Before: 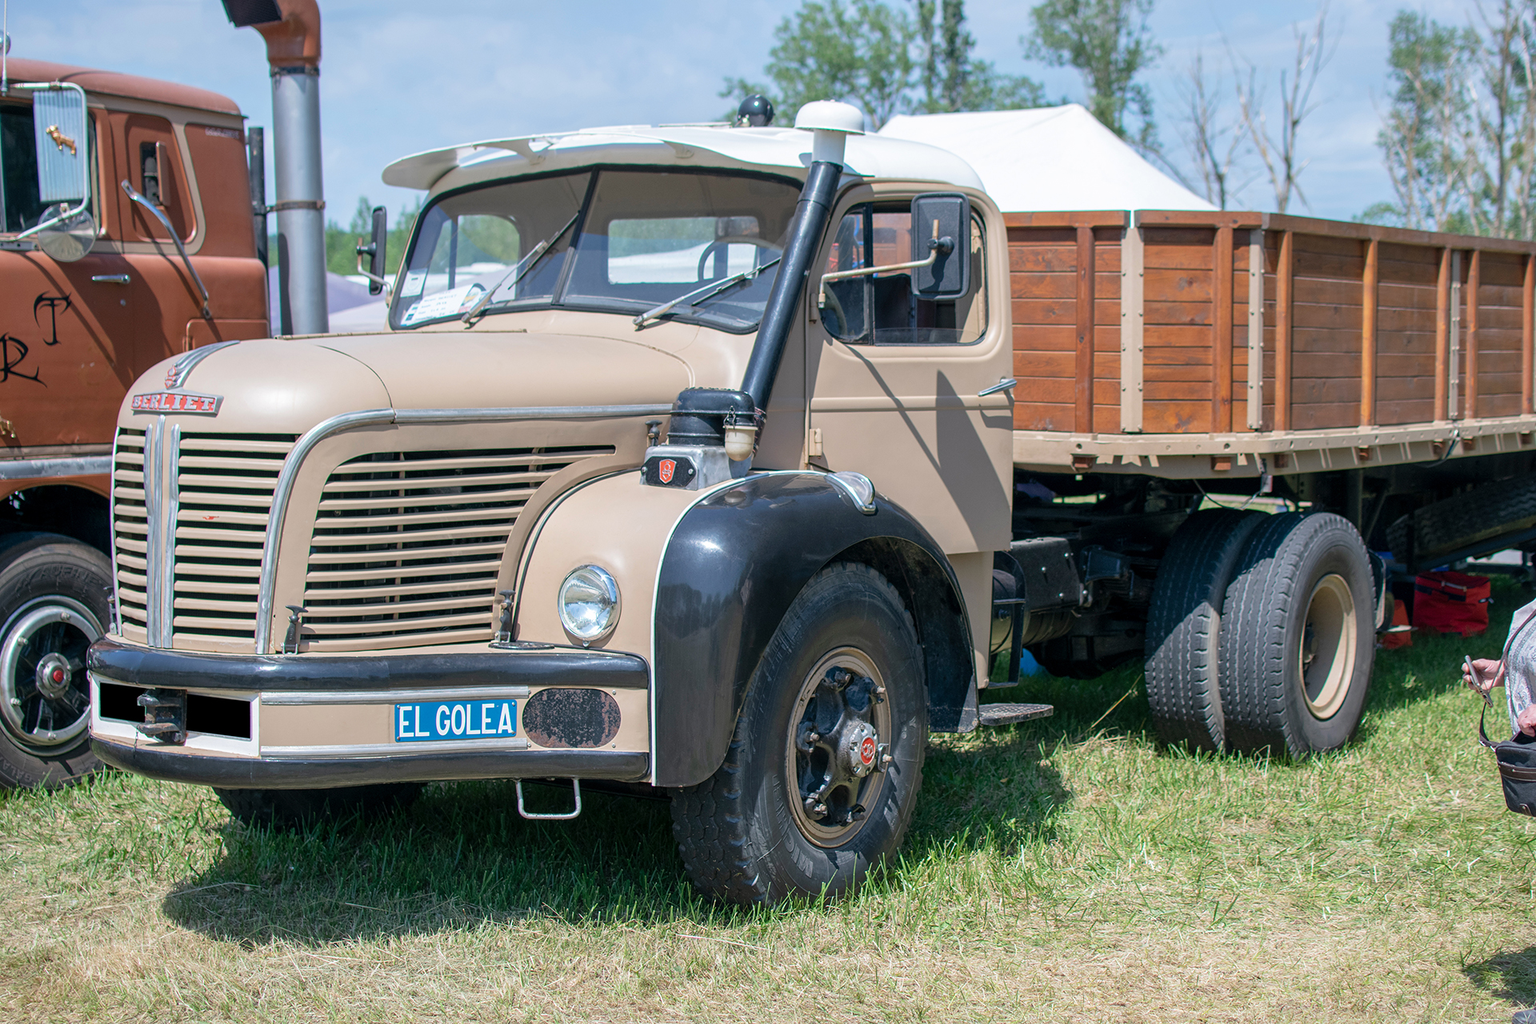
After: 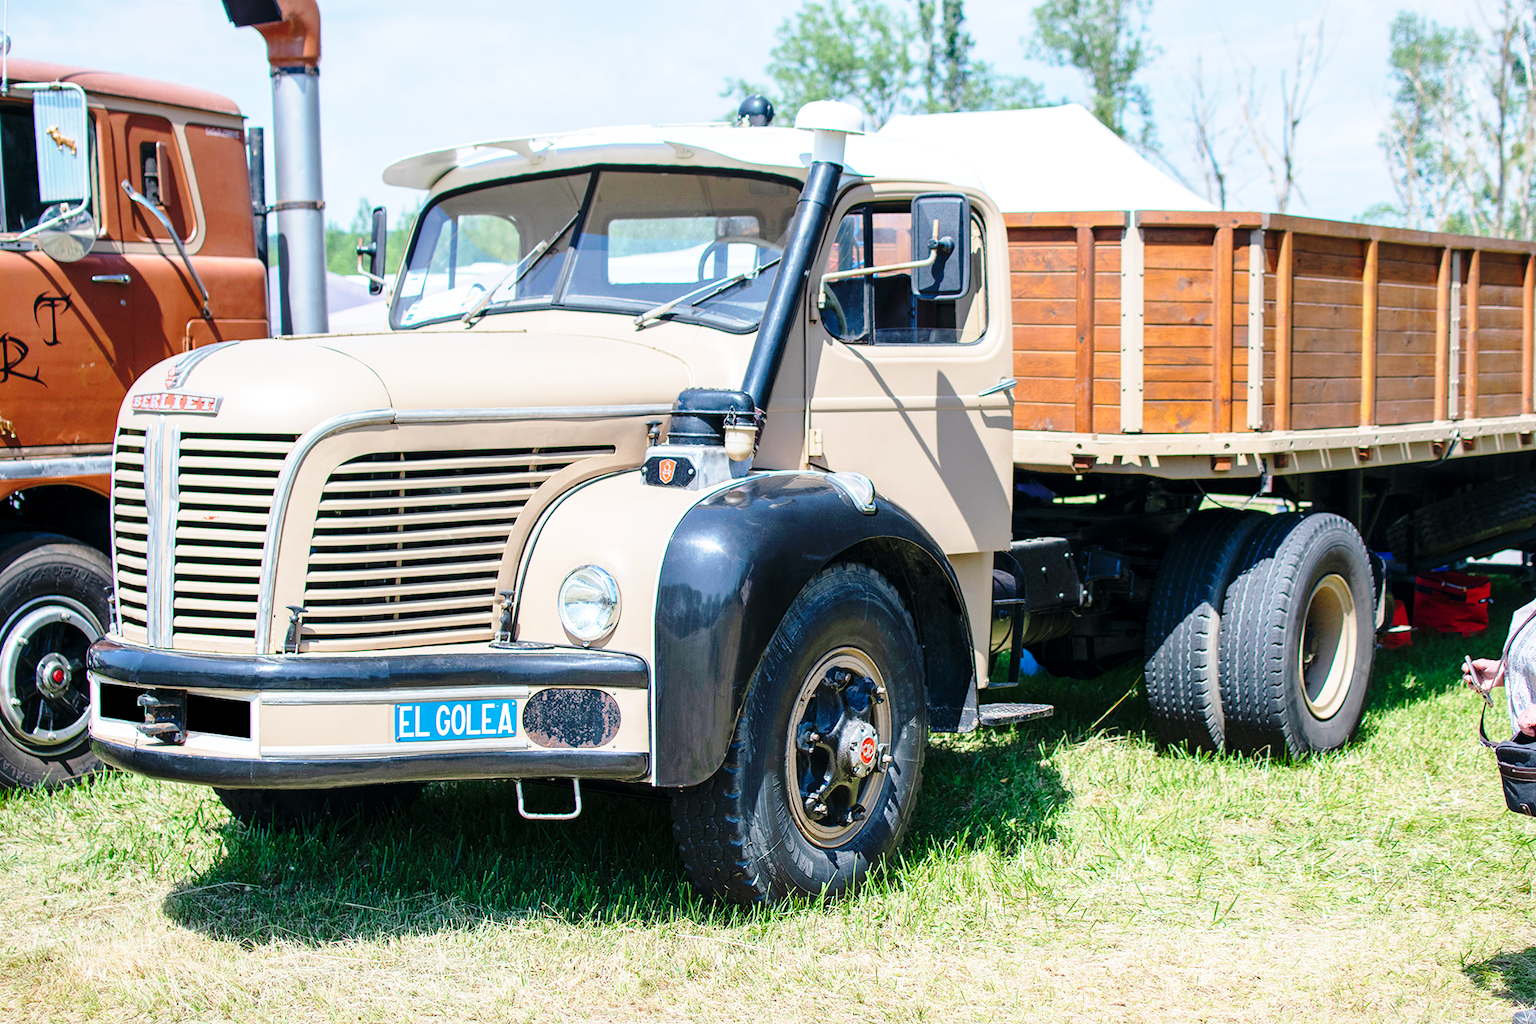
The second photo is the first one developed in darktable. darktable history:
exposure: exposure 0.202 EV, compensate highlight preservation false
base curve: curves: ch0 [(0, 0) (0.04, 0.03) (0.133, 0.232) (0.448, 0.748) (0.843, 0.968) (1, 1)], preserve colors none
